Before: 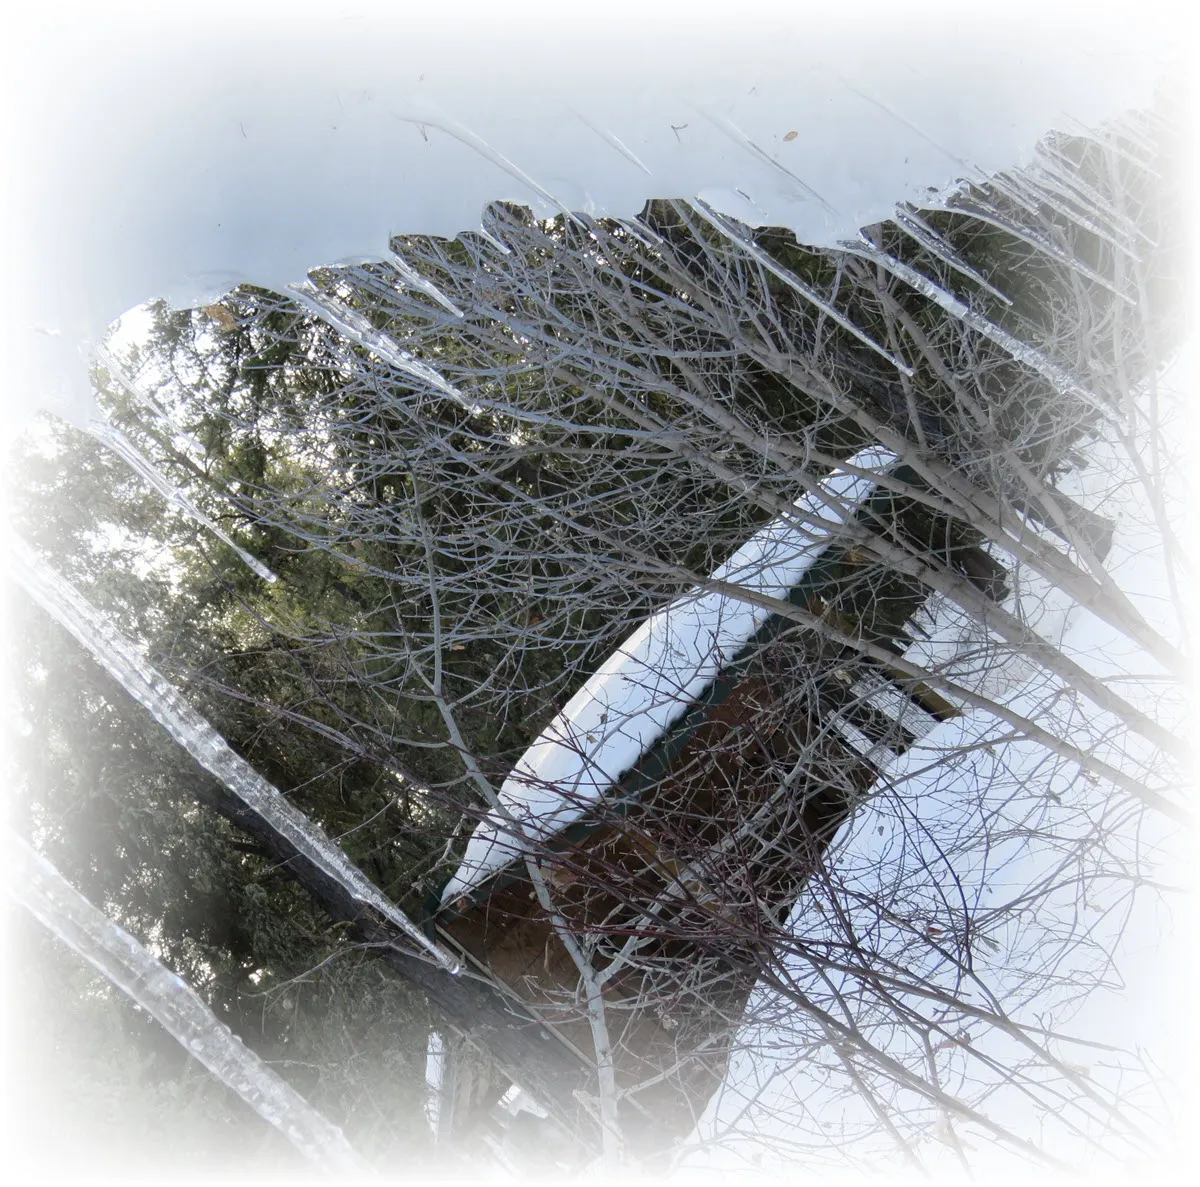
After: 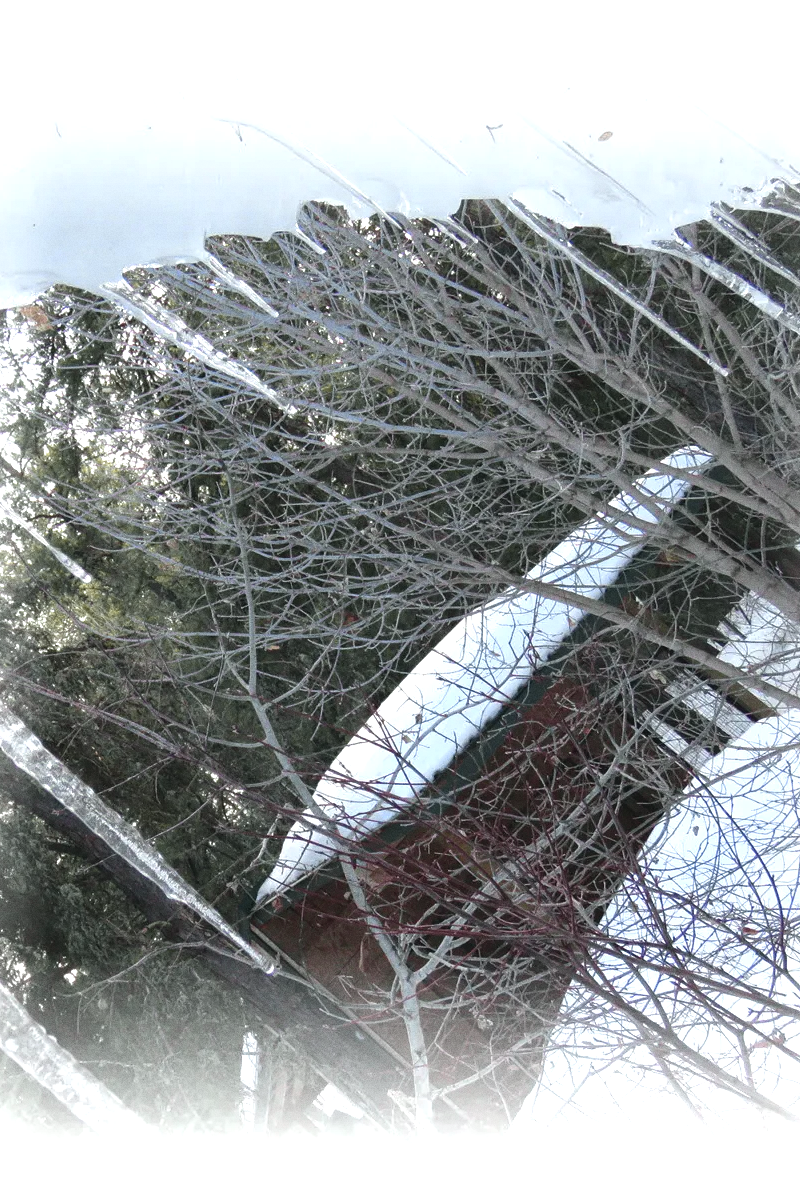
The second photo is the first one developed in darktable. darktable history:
crop and rotate: left 15.446%, right 17.836%
tone curve: curves: ch0 [(0, 0.046) (0.04, 0.074) (0.883, 0.858) (1, 1)]; ch1 [(0, 0) (0.146, 0.159) (0.338, 0.365) (0.417, 0.455) (0.489, 0.486) (0.504, 0.502) (0.529, 0.537) (0.563, 0.567) (1, 1)]; ch2 [(0, 0) (0.307, 0.298) (0.388, 0.375) (0.443, 0.456) (0.485, 0.492) (0.544, 0.525) (1, 1)], color space Lab, independent channels, preserve colors none
grain: coarseness 0.09 ISO
exposure: black level correction 0, exposure 0.7 EV, compensate exposure bias true, compensate highlight preservation false
